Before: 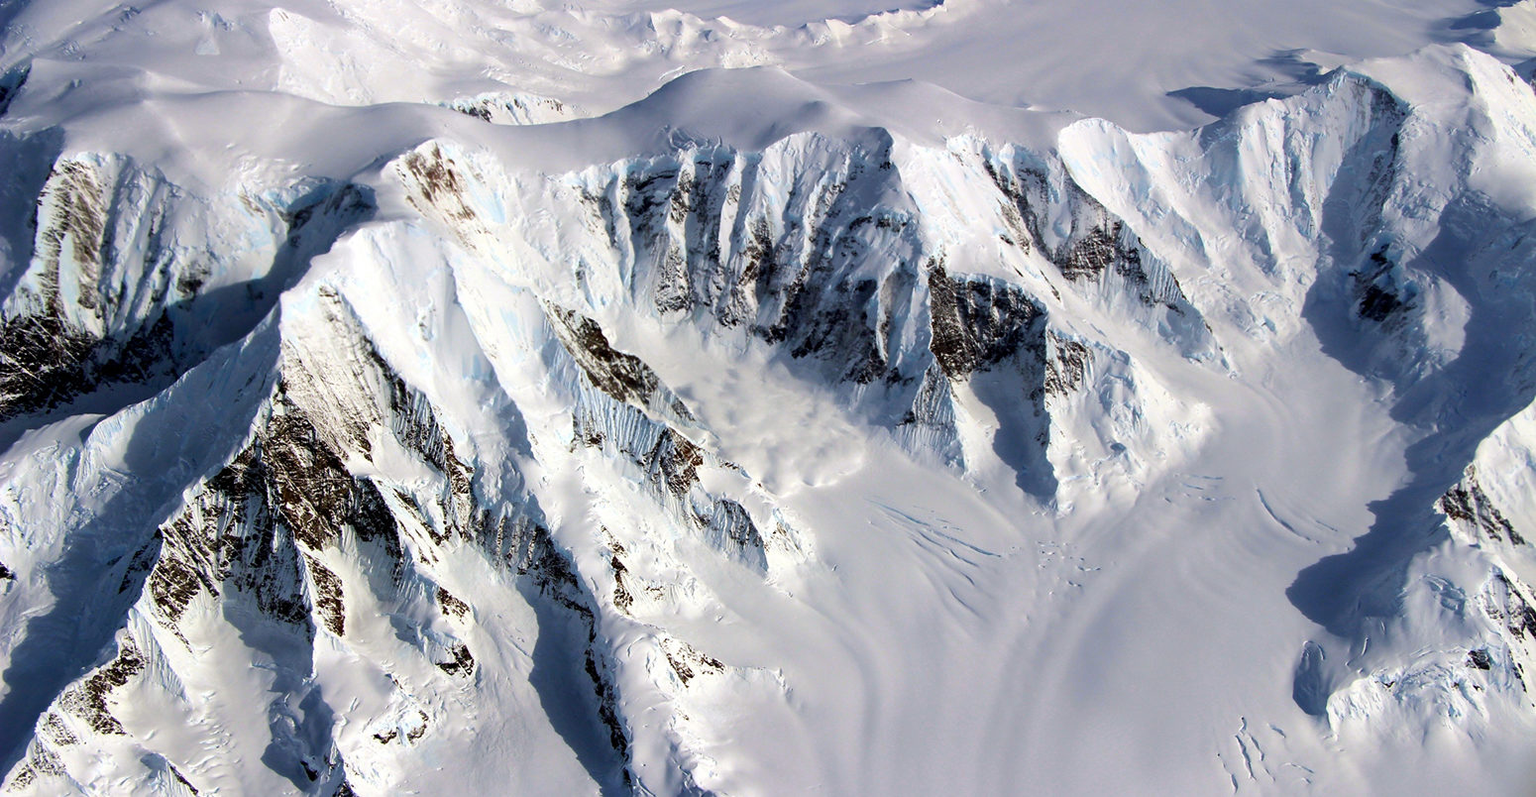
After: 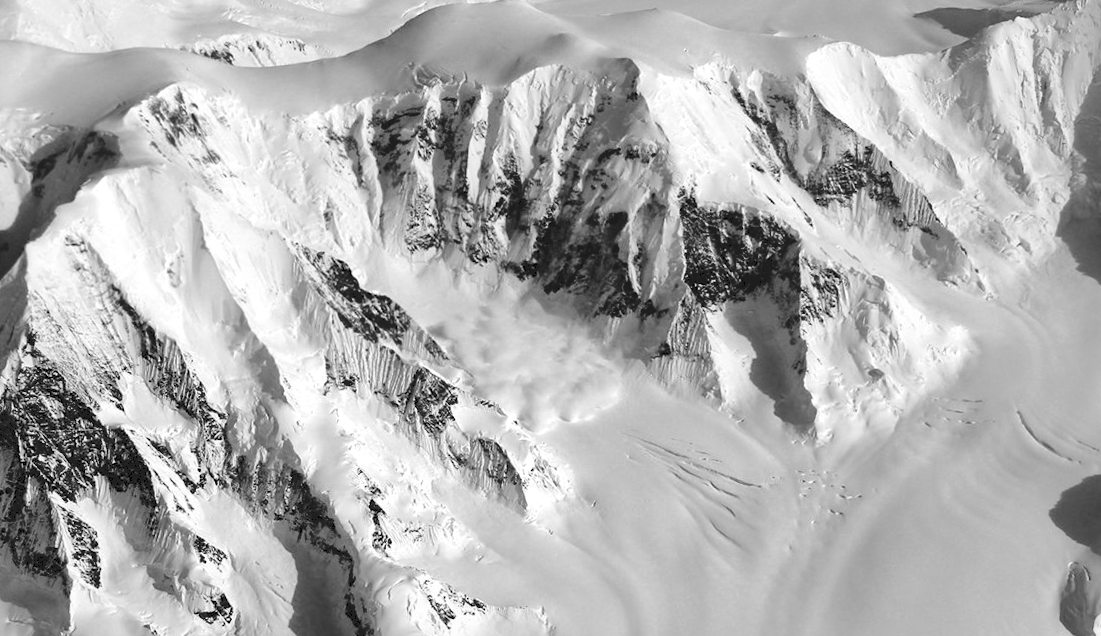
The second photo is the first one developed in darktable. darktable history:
tone curve: curves: ch0 [(0, 0) (0.003, 0.139) (0.011, 0.14) (0.025, 0.138) (0.044, 0.14) (0.069, 0.149) (0.1, 0.161) (0.136, 0.179) (0.177, 0.203) (0.224, 0.245) (0.277, 0.302) (0.335, 0.382) (0.399, 0.461) (0.468, 0.546) (0.543, 0.614) (0.623, 0.687) (0.709, 0.758) (0.801, 0.84) (0.898, 0.912) (1, 1)], preserve colors none
local contrast: mode bilateral grid, contrast 20, coarseness 50, detail 148%, midtone range 0.2
color calibration: output gray [0.31, 0.36, 0.33, 0], gray › normalize channels true, illuminant same as pipeline (D50), adaptation XYZ, x 0.346, y 0.359, gamut compression 0
crop and rotate: left 17.046%, top 10.659%, right 12.989%, bottom 14.553%
rotate and perspective: rotation -1.77°, lens shift (horizontal) 0.004, automatic cropping off
